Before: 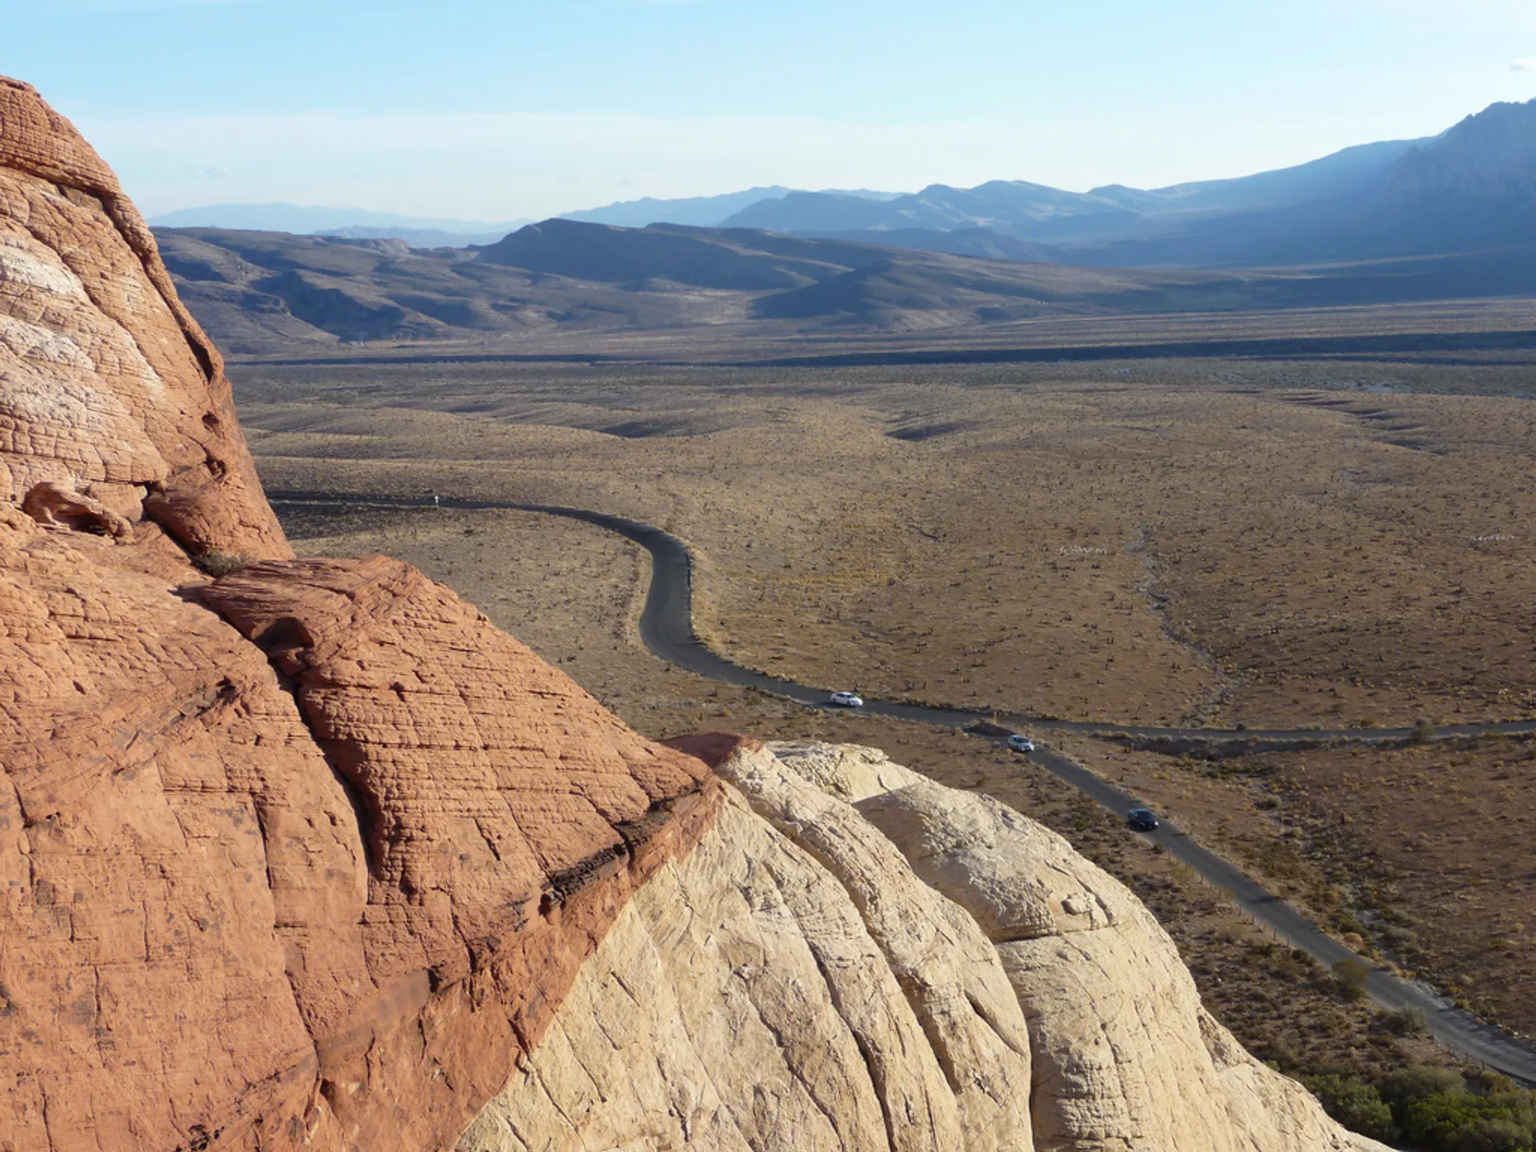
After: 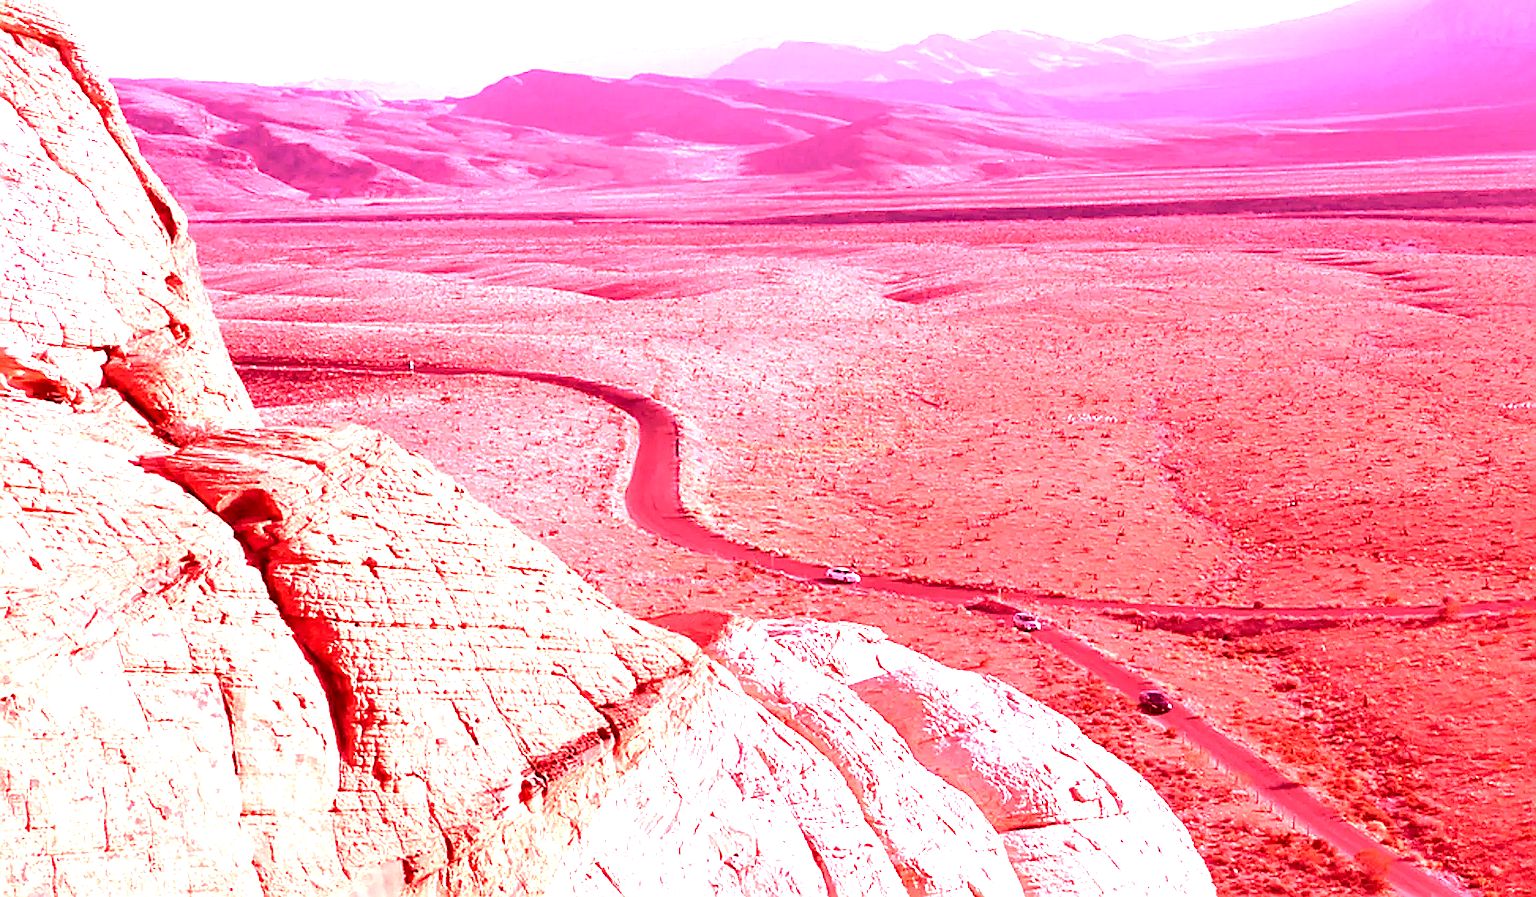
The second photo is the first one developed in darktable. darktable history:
sharpen: amount 0.6
crop and rotate: left 2.991%, top 13.302%, right 1.981%, bottom 12.636%
color correction: highlights a* 9.03, highlights b* 8.71, shadows a* 40, shadows b* 40, saturation 0.8
white balance: red 4.26, blue 1.802
